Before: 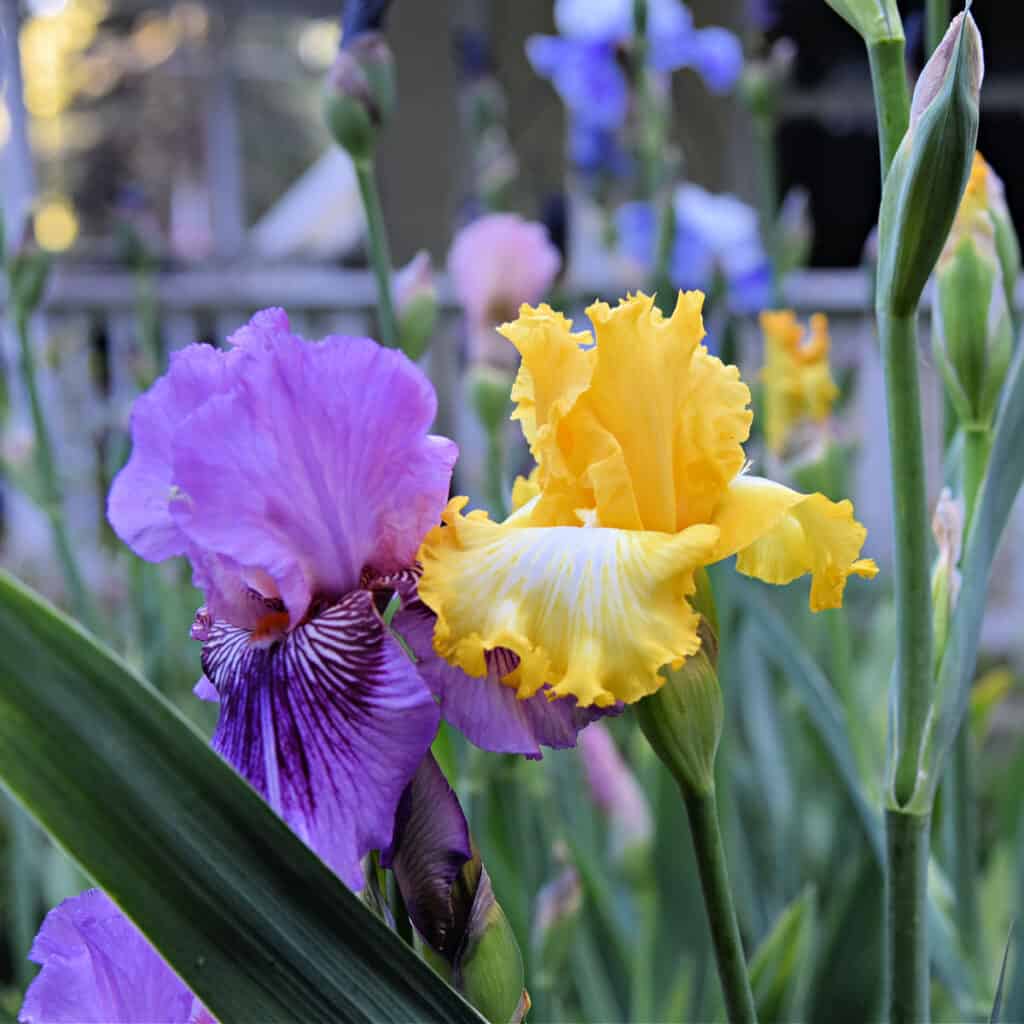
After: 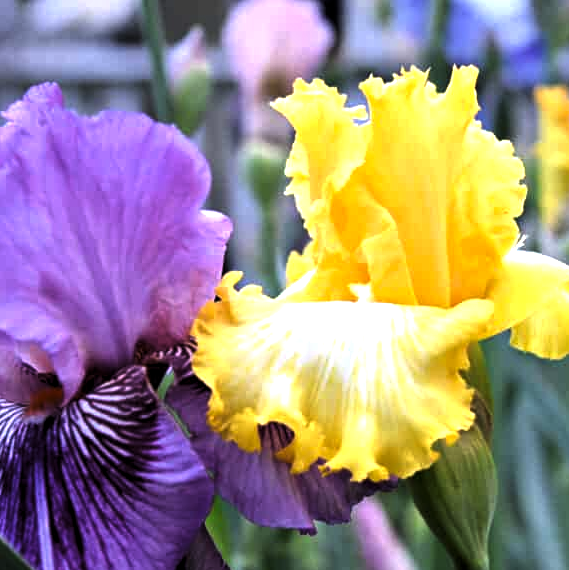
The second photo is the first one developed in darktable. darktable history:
crop and rotate: left 22.075%, top 22.009%, right 22.325%, bottom 22.324%
levels: levels [0.044, 0.475, 0.791]
